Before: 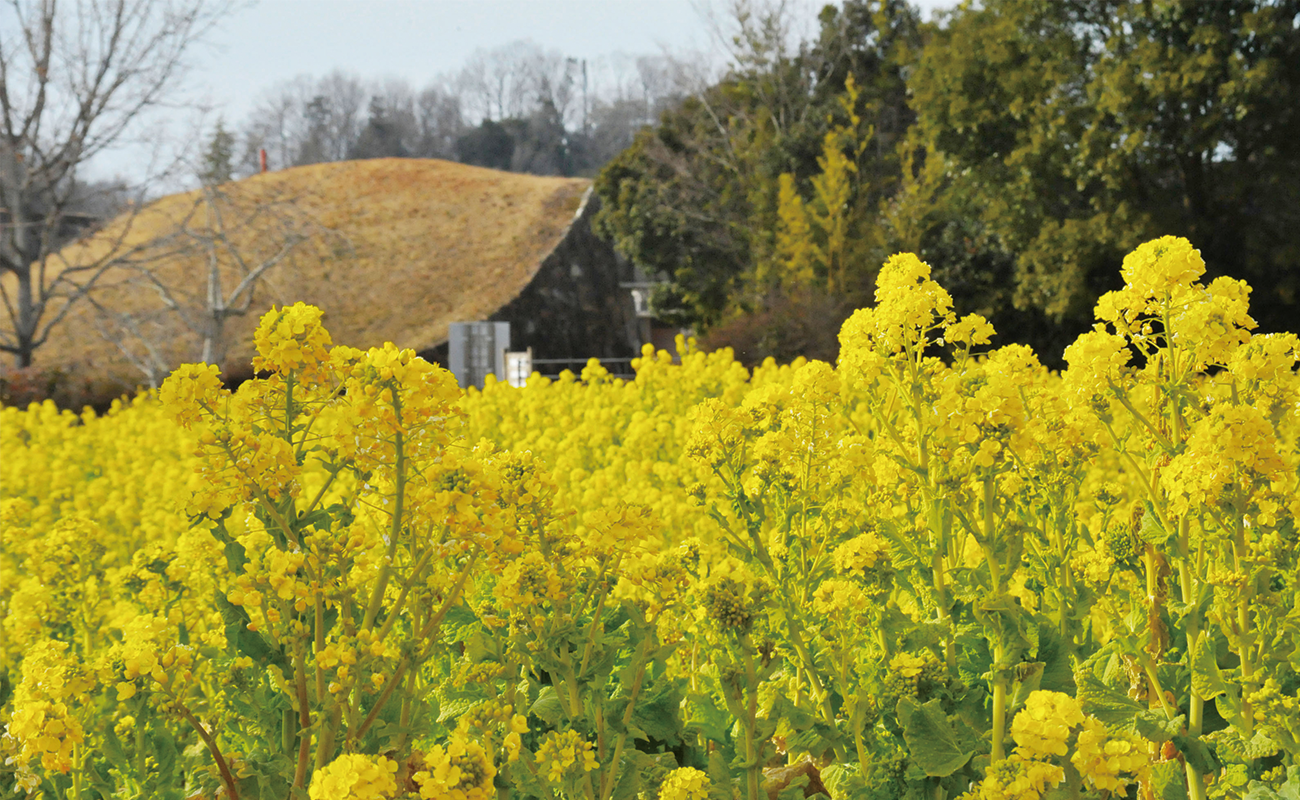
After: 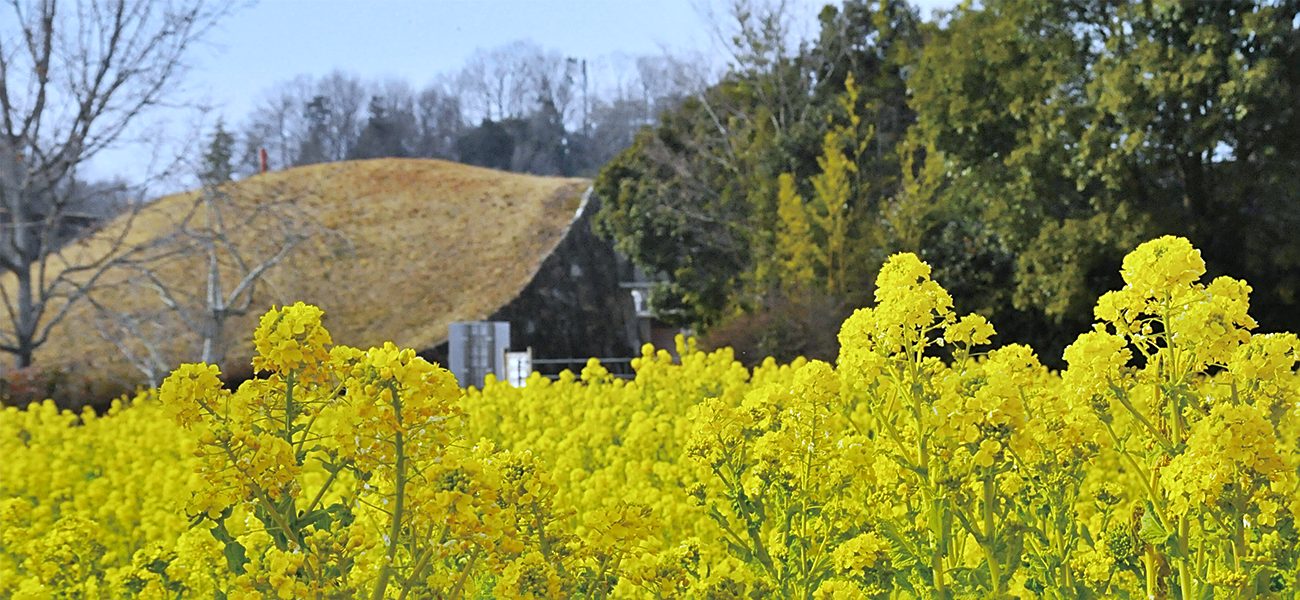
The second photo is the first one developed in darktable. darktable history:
shadows and highlights: soften with gaussian
sharpen: on, module defaults
crop: bottom 24.988%
white balance: red 0.948, green 1.02, blue 1.176
